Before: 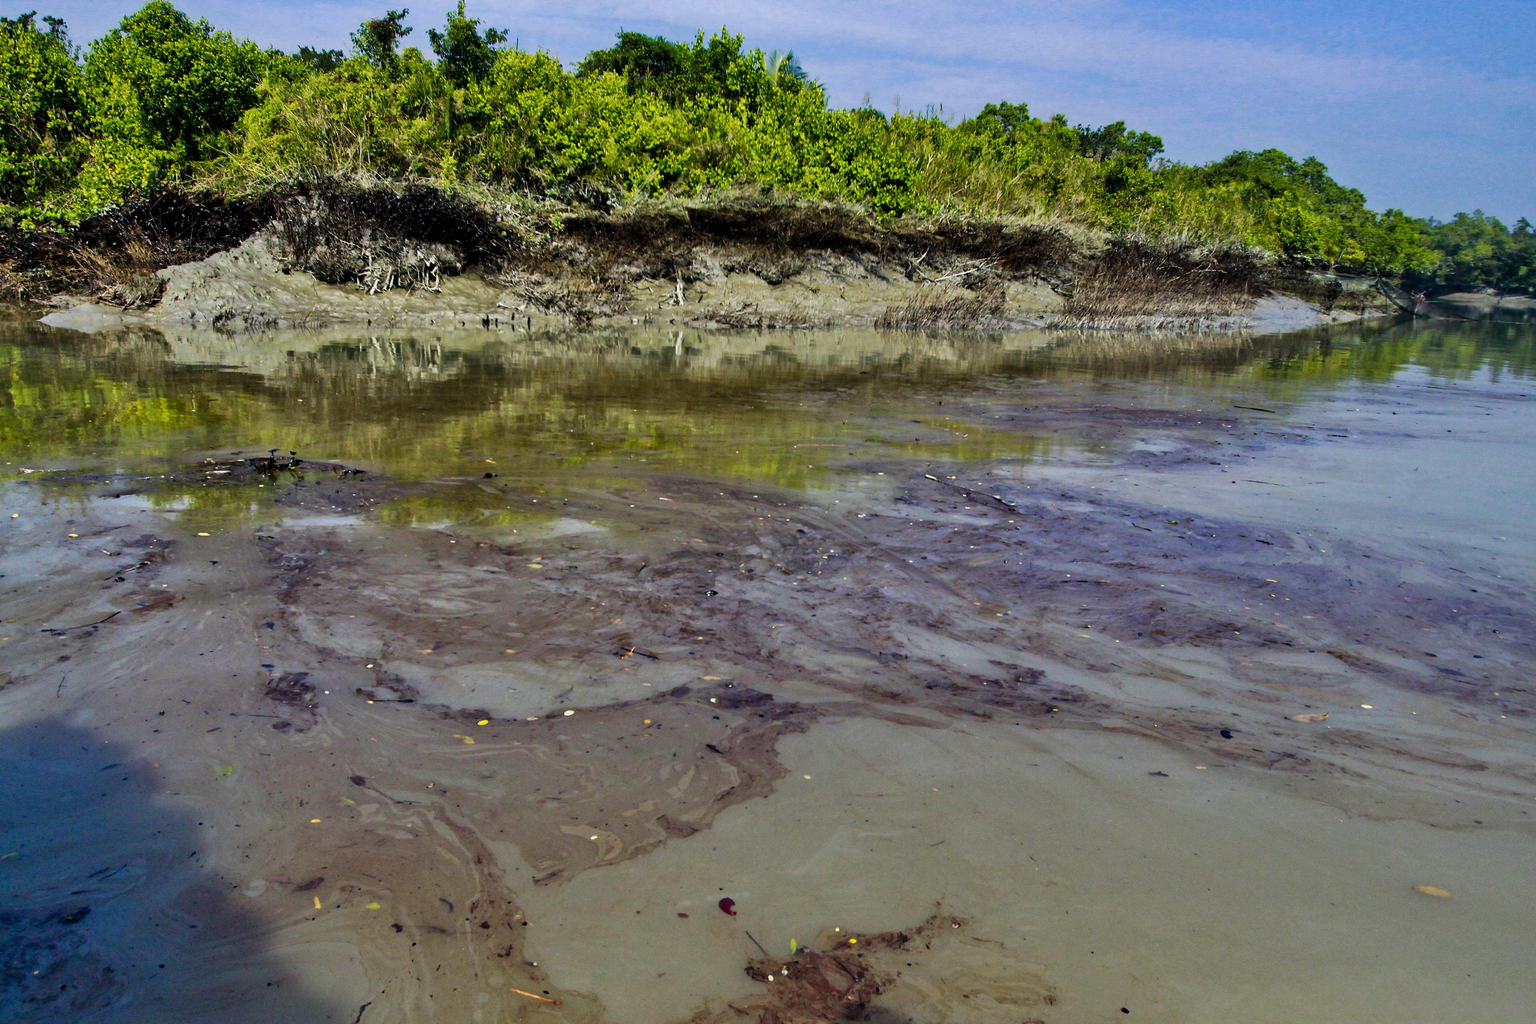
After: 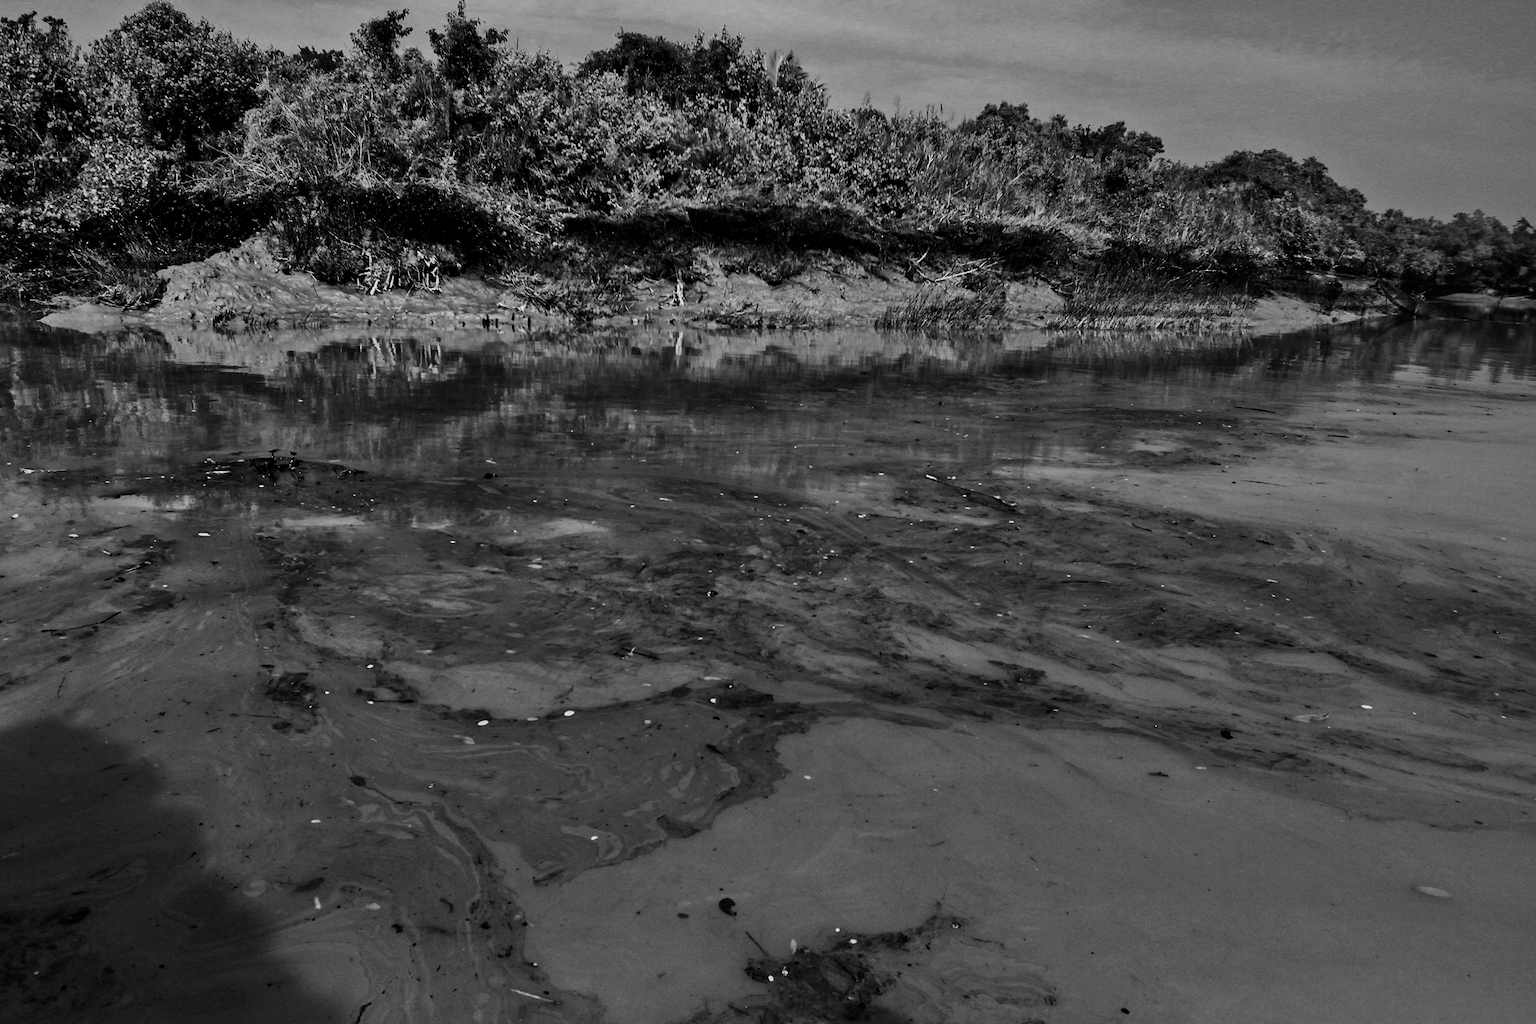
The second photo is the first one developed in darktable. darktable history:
monochrome: a -71.75, b 75.82
contrast brightness saturation: contrast 0.13, brightness -0.24, saturation 0.14
